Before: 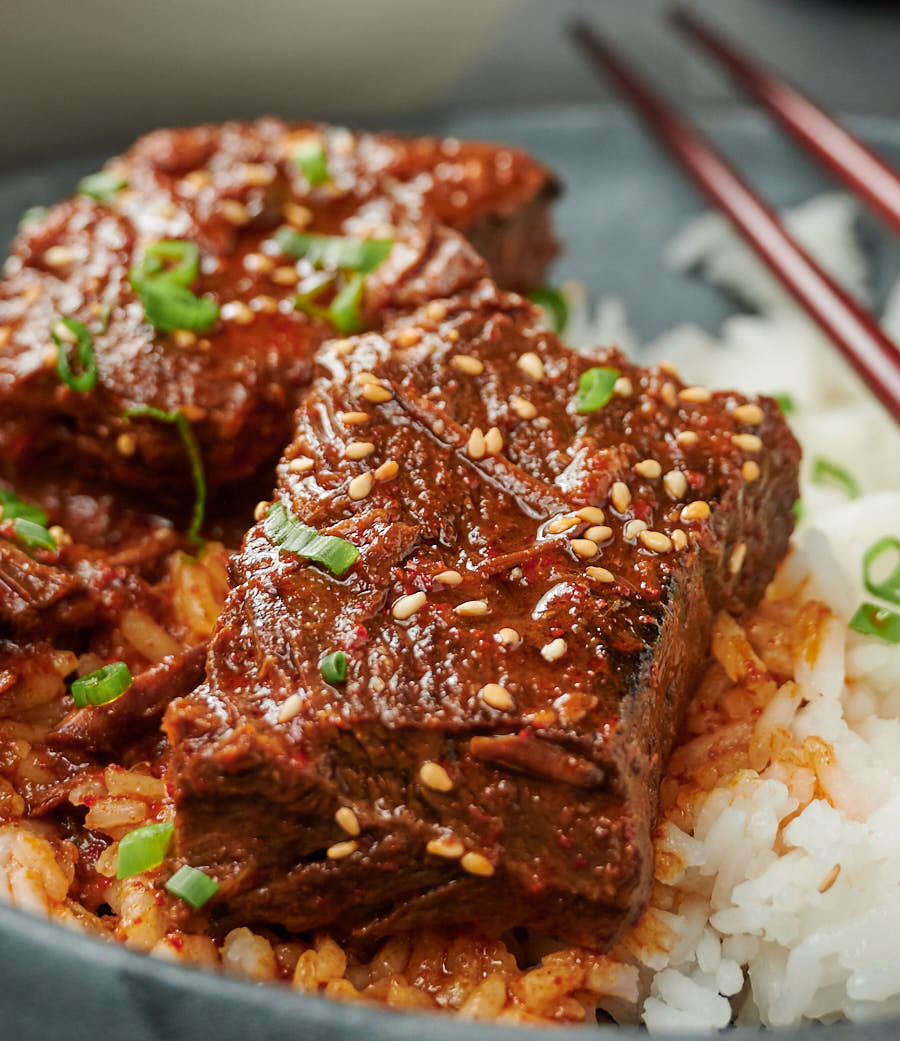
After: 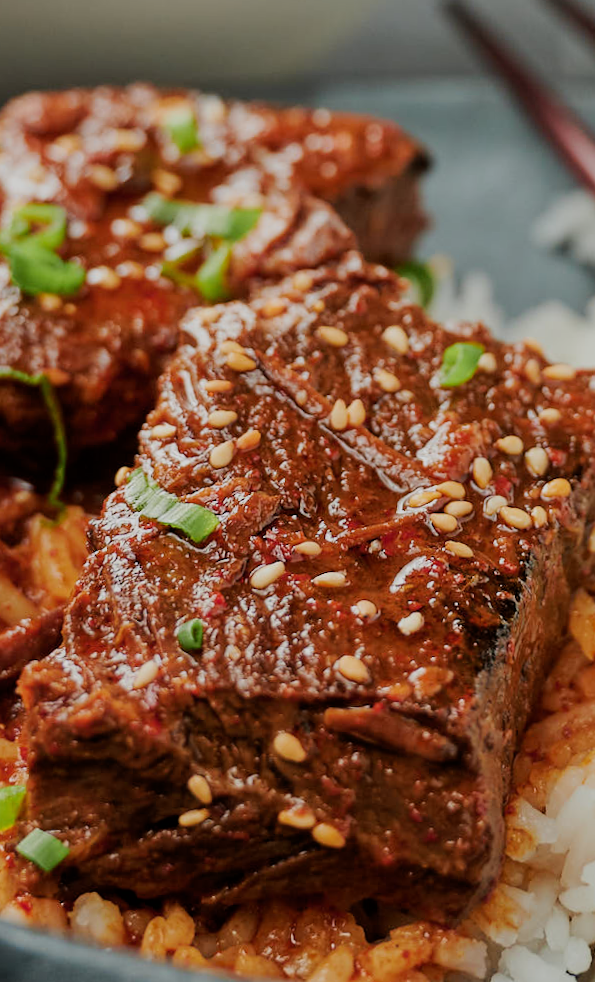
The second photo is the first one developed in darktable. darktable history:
rotate and perspective: rotation 1.57°, crop left 0.018, crop right 0.982, crop top 0.039, crop bottom 0.961
filmic rgb: black relative exposure -7.65 EV, white relative exposure 4.56 EV, hardness 3.61
crop: left 15.419%, right 17.914%
